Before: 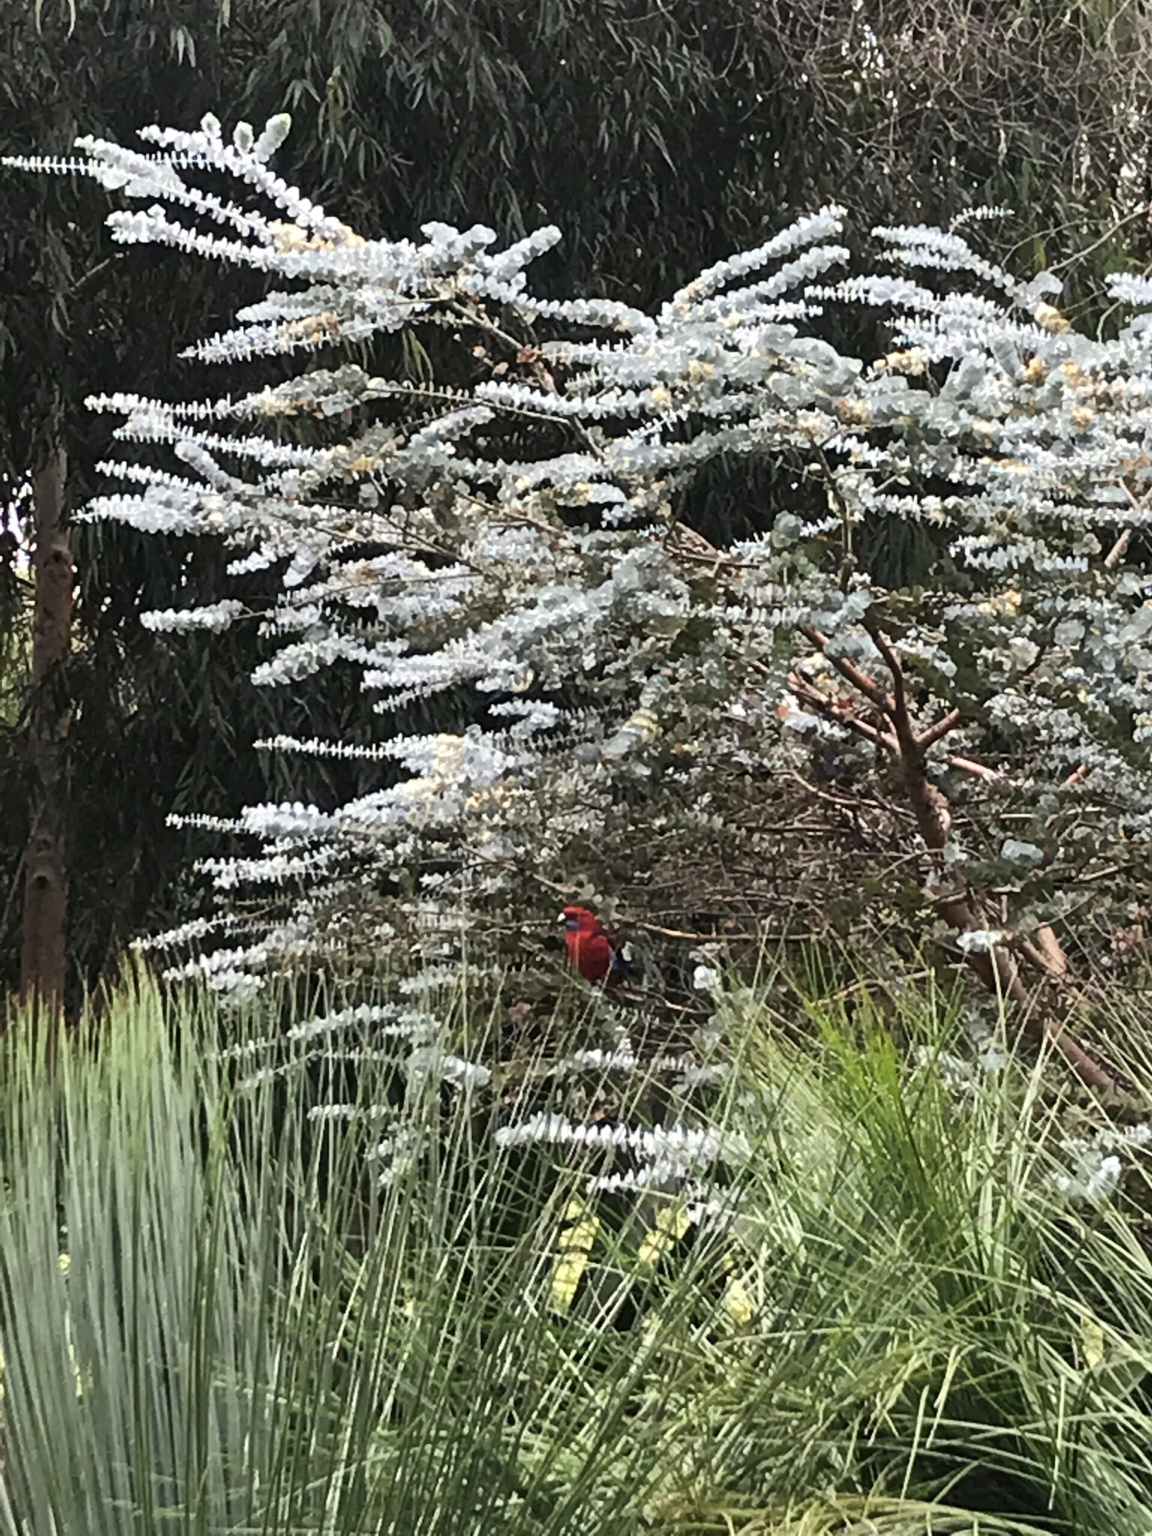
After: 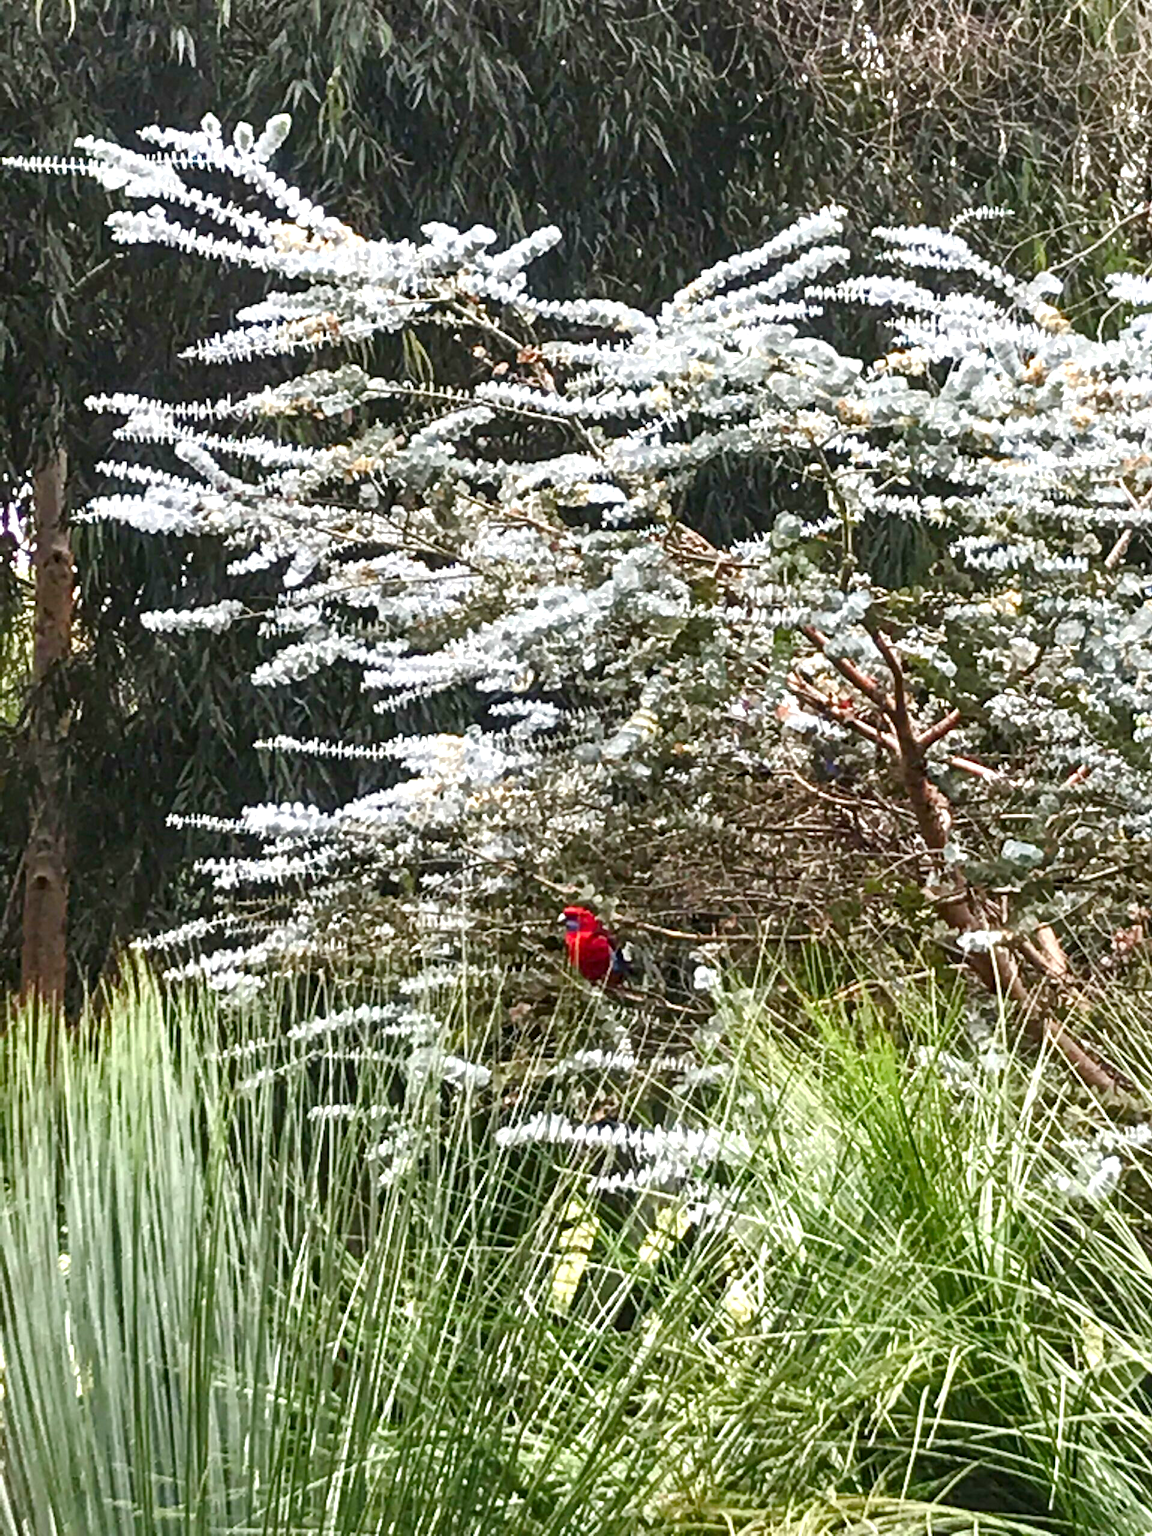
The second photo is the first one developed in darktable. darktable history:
local contrast: detail 130%
color balance rgb: power › hue 62.86°, perceptual saturation grading › global saturation 0.95%, perceptual saturation grading › highlights -34.698%, perceptual saturation grading › mid-tones 14.993%, perceptual saturation grading › shadows 47.464%
exposure: black level correction 0, exposure 0.6 EV, compensate highlight preservation false
color correction: highlights b* -0.029, saturation 1.32
